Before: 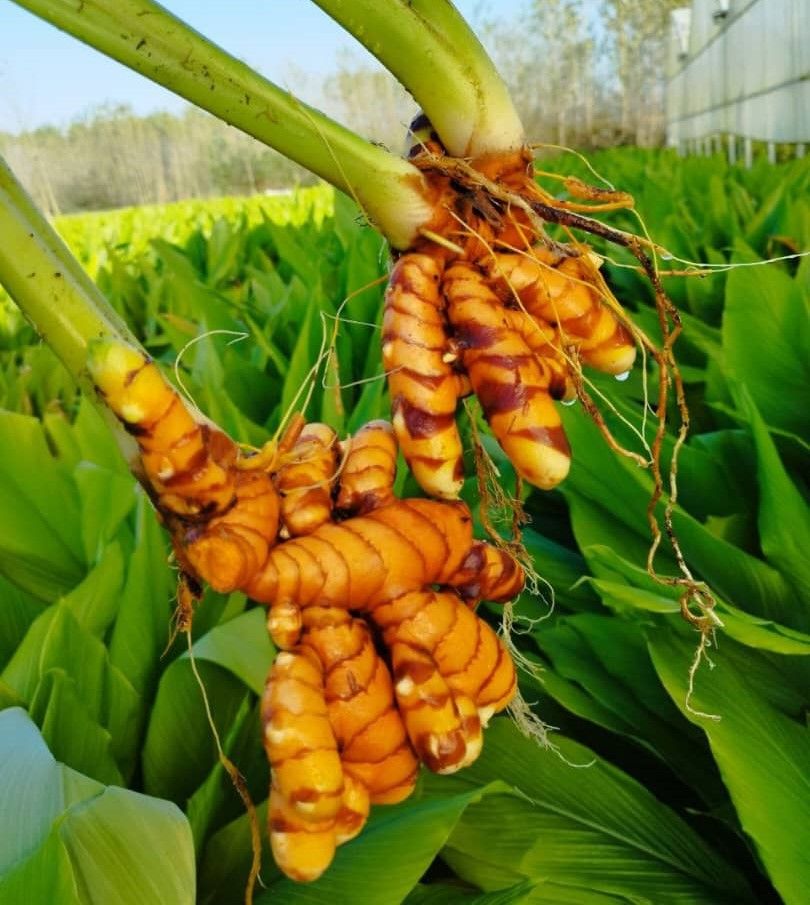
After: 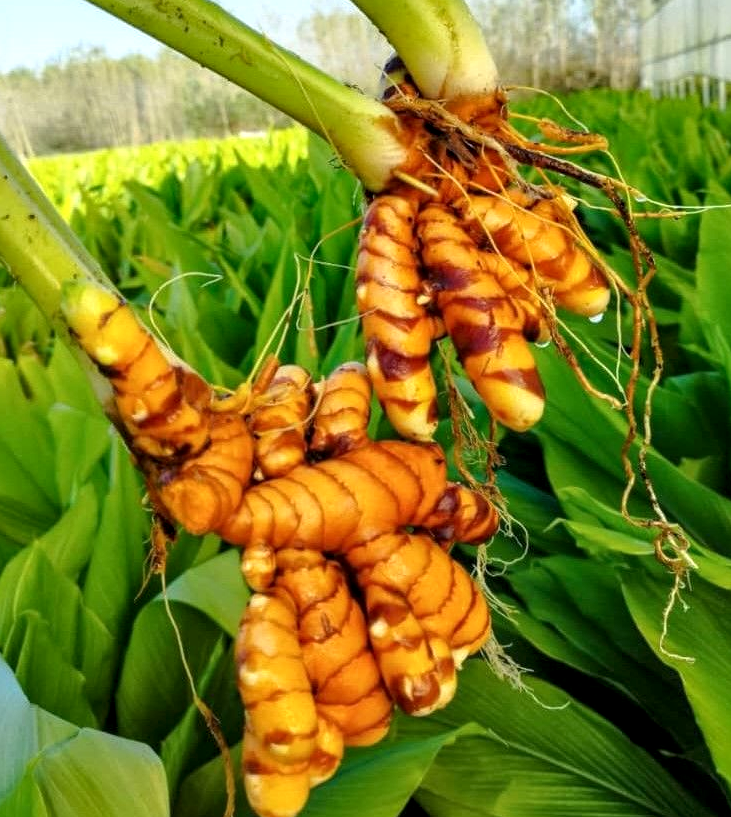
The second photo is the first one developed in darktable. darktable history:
local contrast: detail 130%
exposure: exposure 0.236 EV, compensate highlight preservation false
crop: left 3.305%, top 6.436%, right 6.389%, bottom 3.258%
